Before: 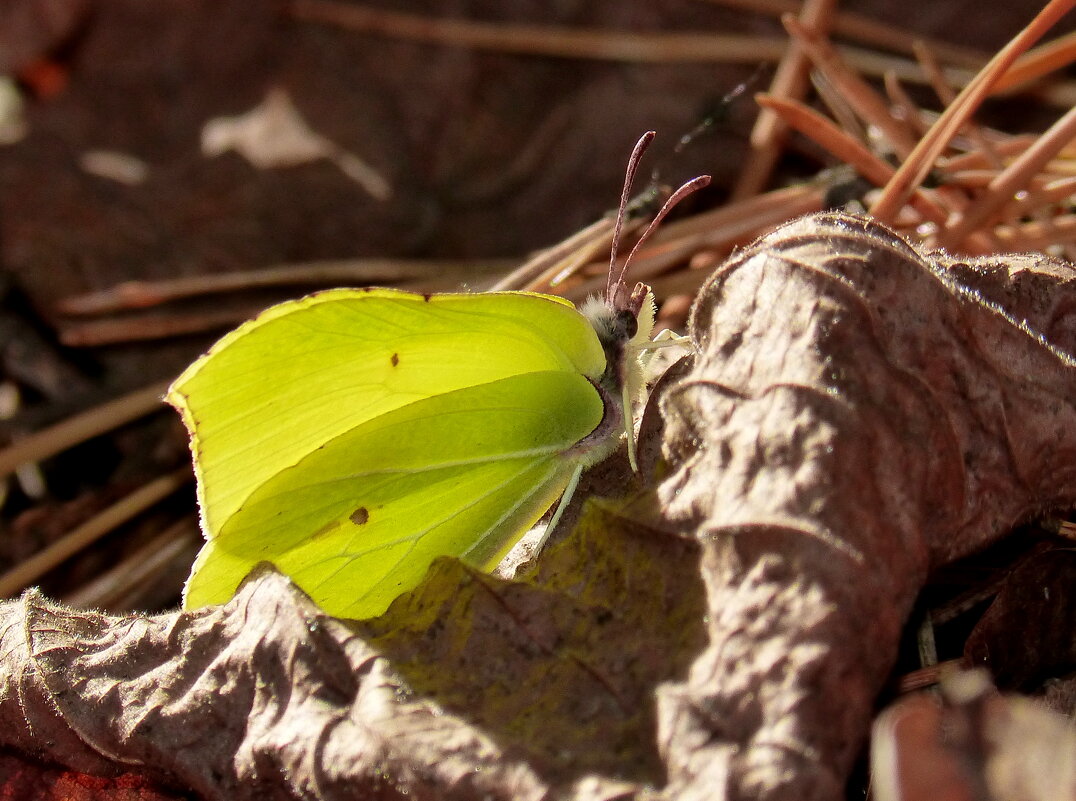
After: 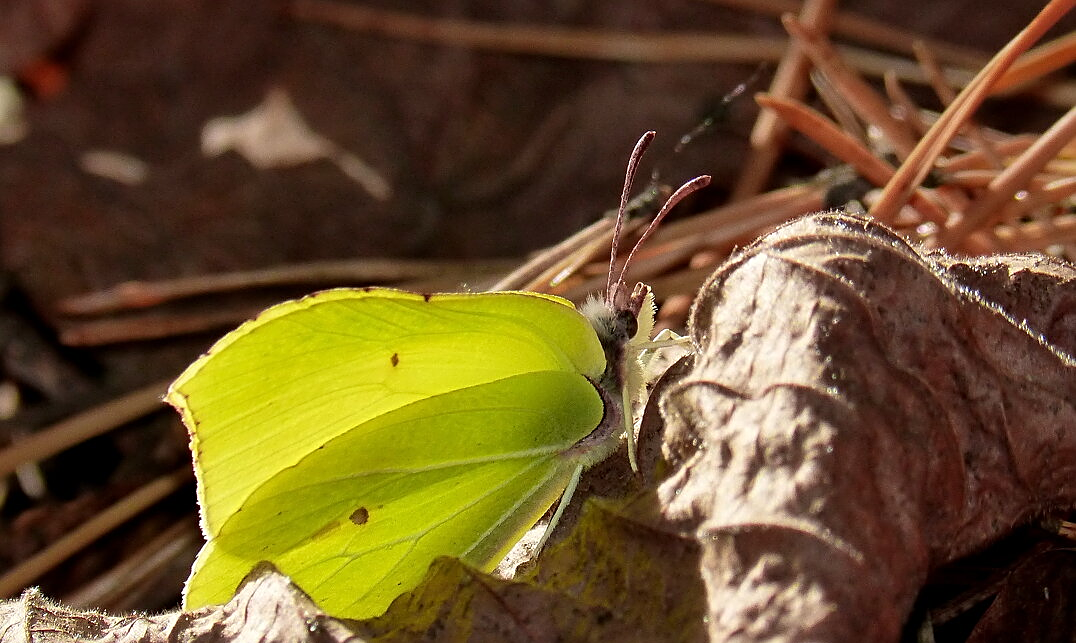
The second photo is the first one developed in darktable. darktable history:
crop: bottom 19.661%
sharpen: on, module defaults
